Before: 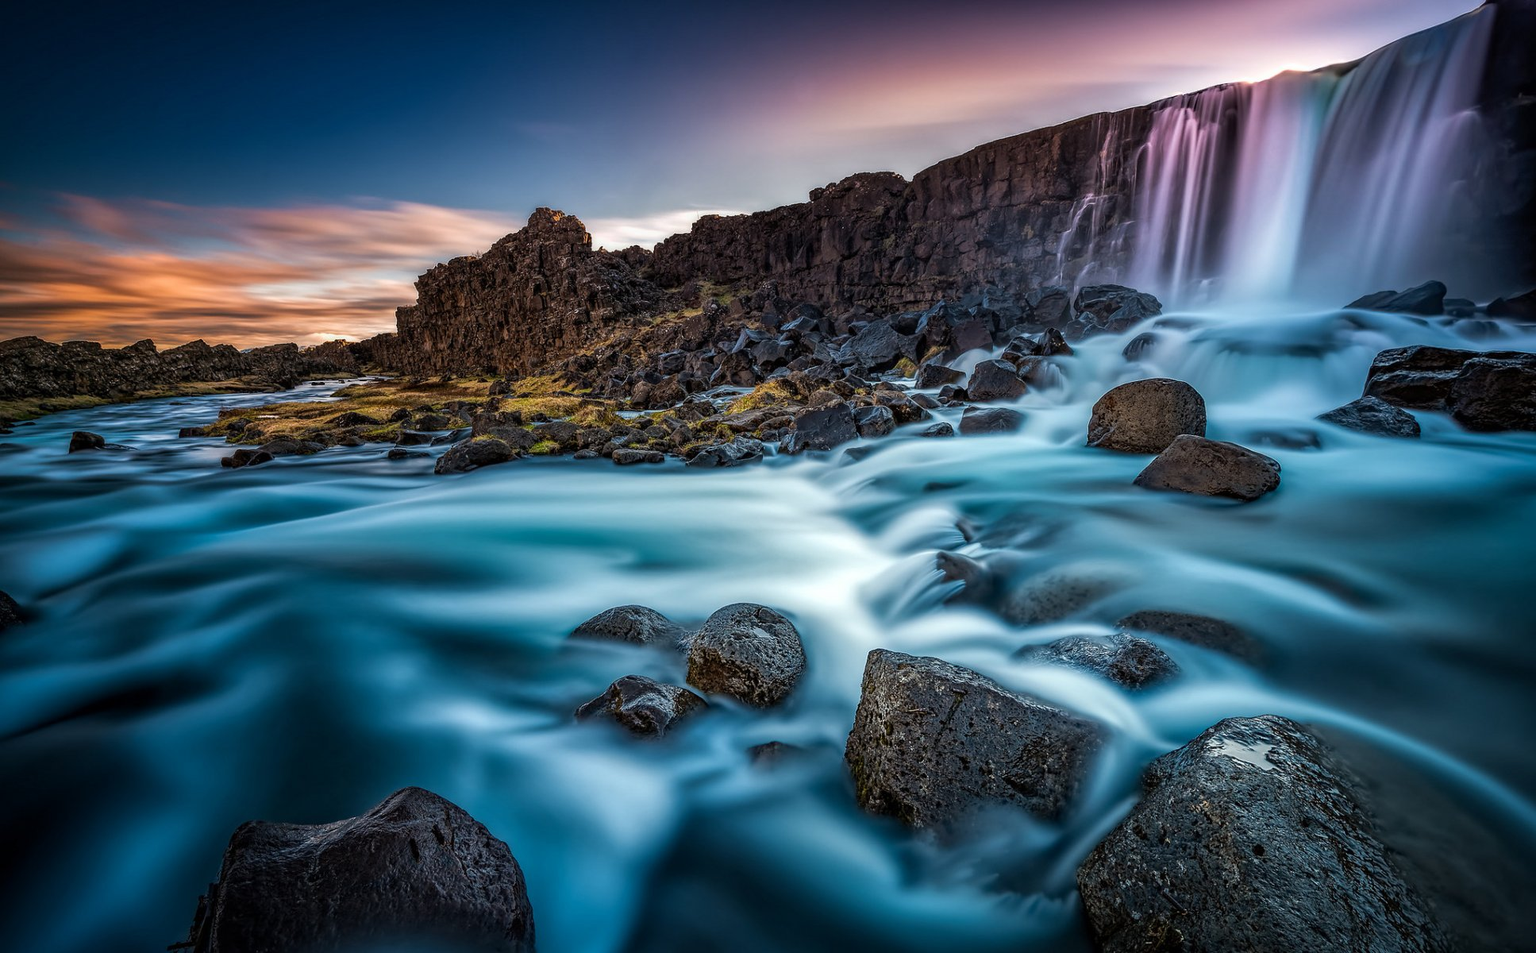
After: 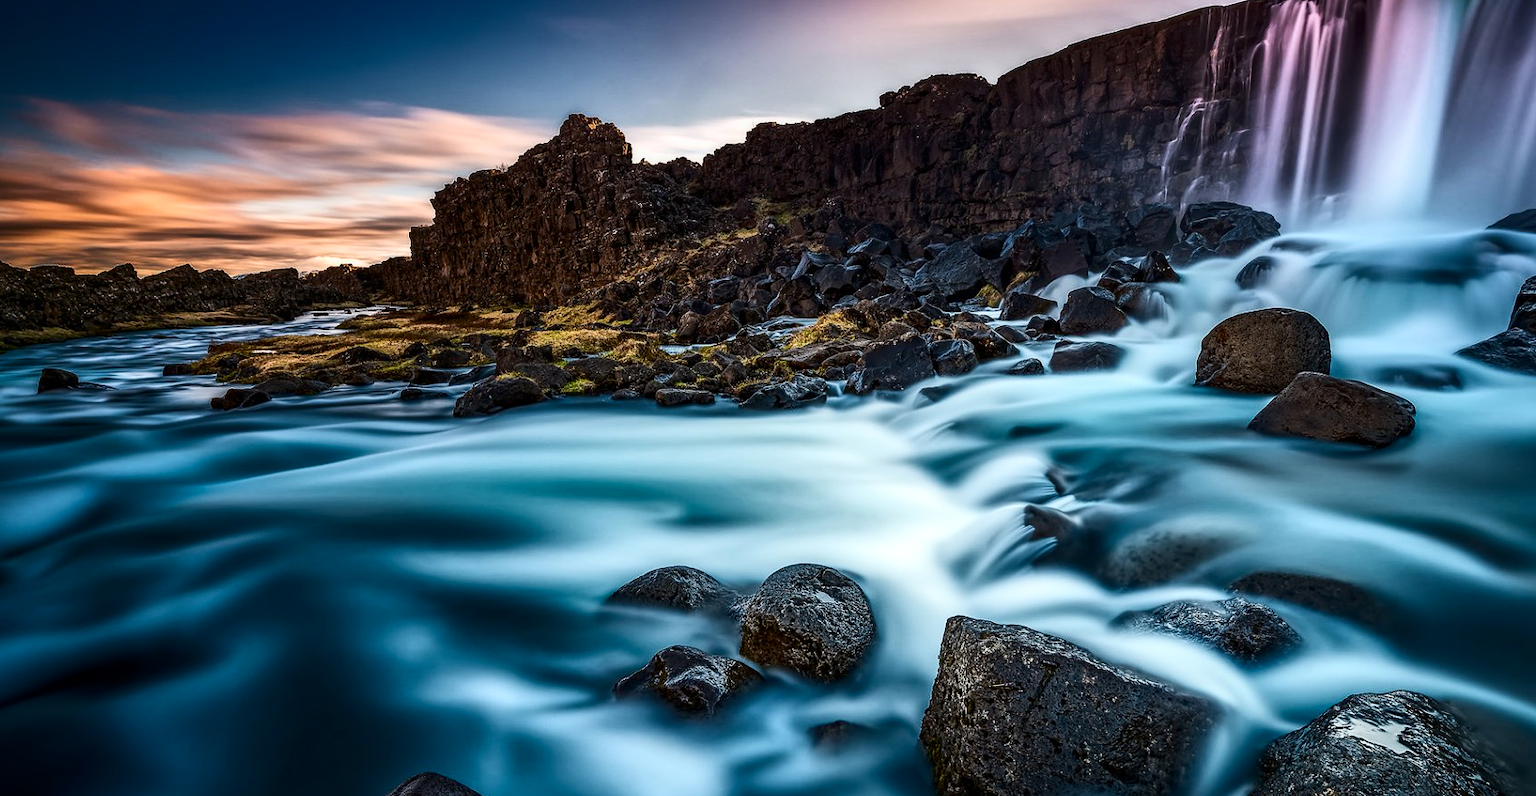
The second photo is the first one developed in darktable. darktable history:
contrast brightness saturation: contrast 0.28
crop and rotate: left 2.425%, top 11.305%, right 9.6%, bottom 15.08%
